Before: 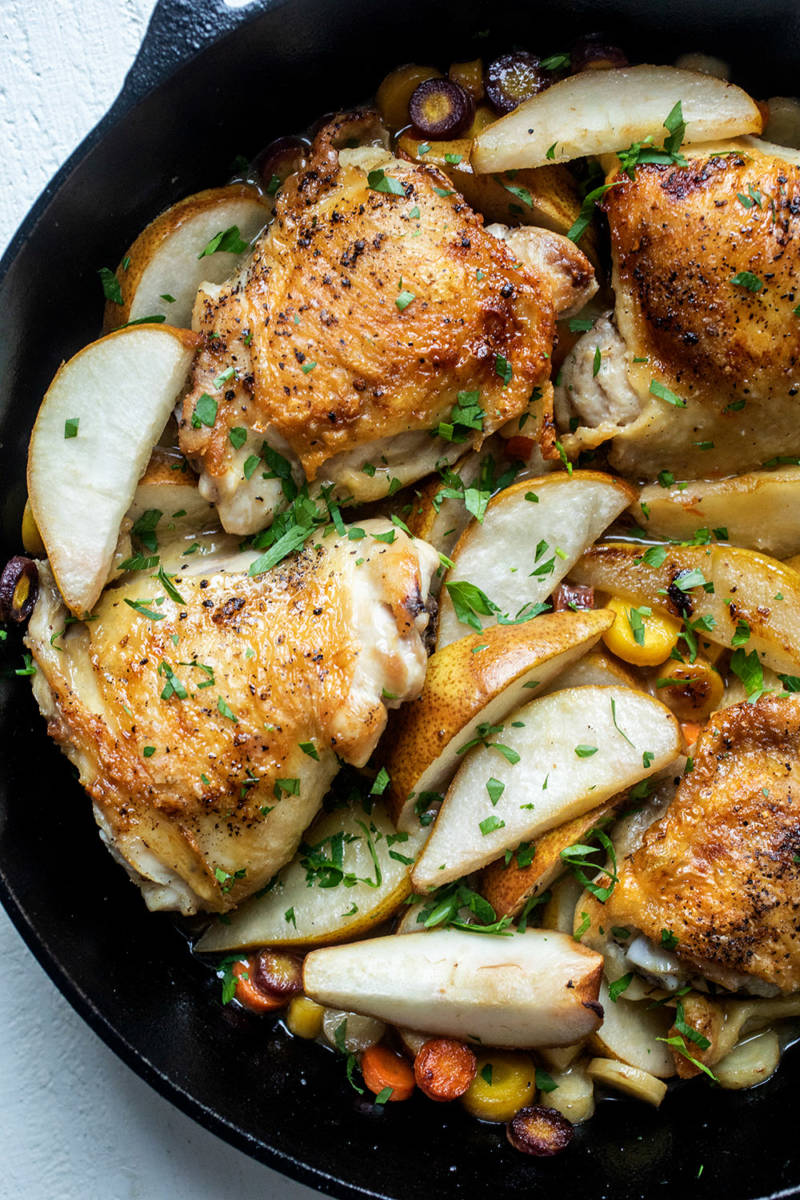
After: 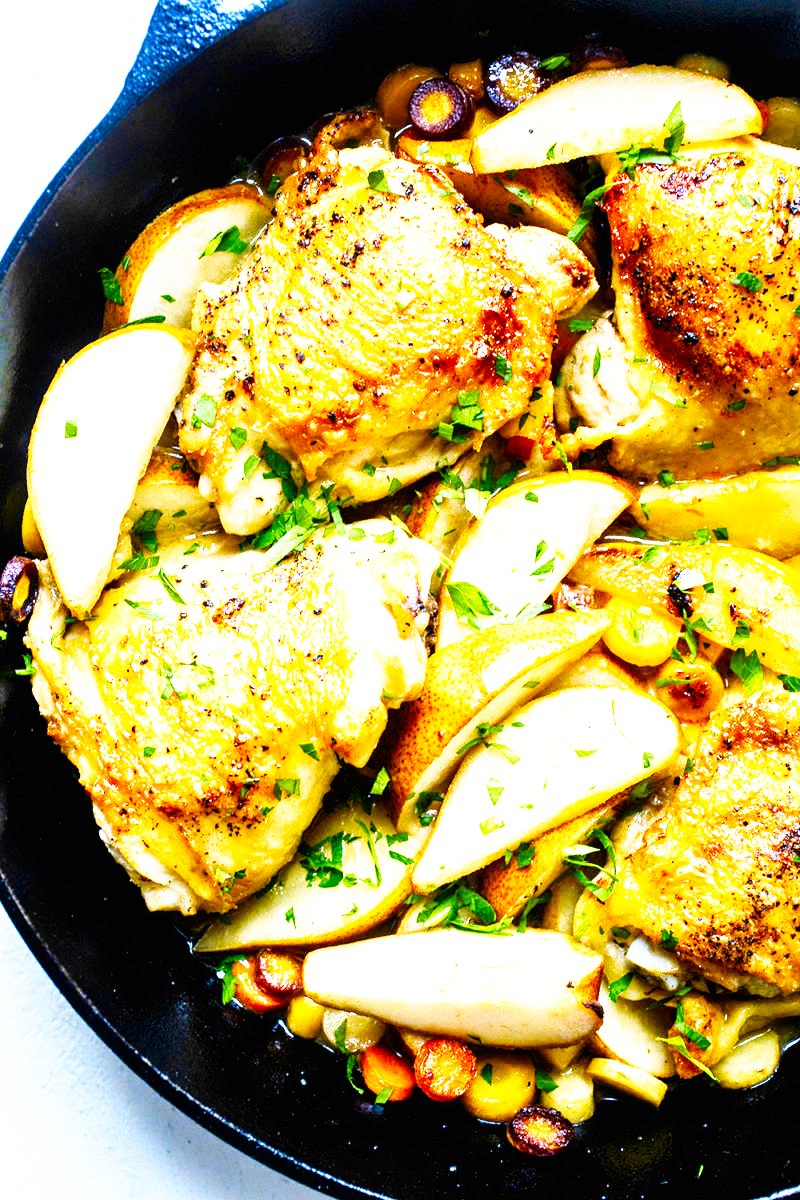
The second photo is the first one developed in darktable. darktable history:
color contrast: green-magenta contrast 1.12, blue-yellow contrast 1.95, unbound 0
base curve: curves: ch0 [(0, 0) (0.007, 0.004) (0.027, 0.03) (0.046, 0.07) (0.207, 0.54) (0.442, 0.872) (0.673, 0.972) (1, 1)], preserve colors none
exposure: exposure 0.921 EV, compensate highlight preservation false
